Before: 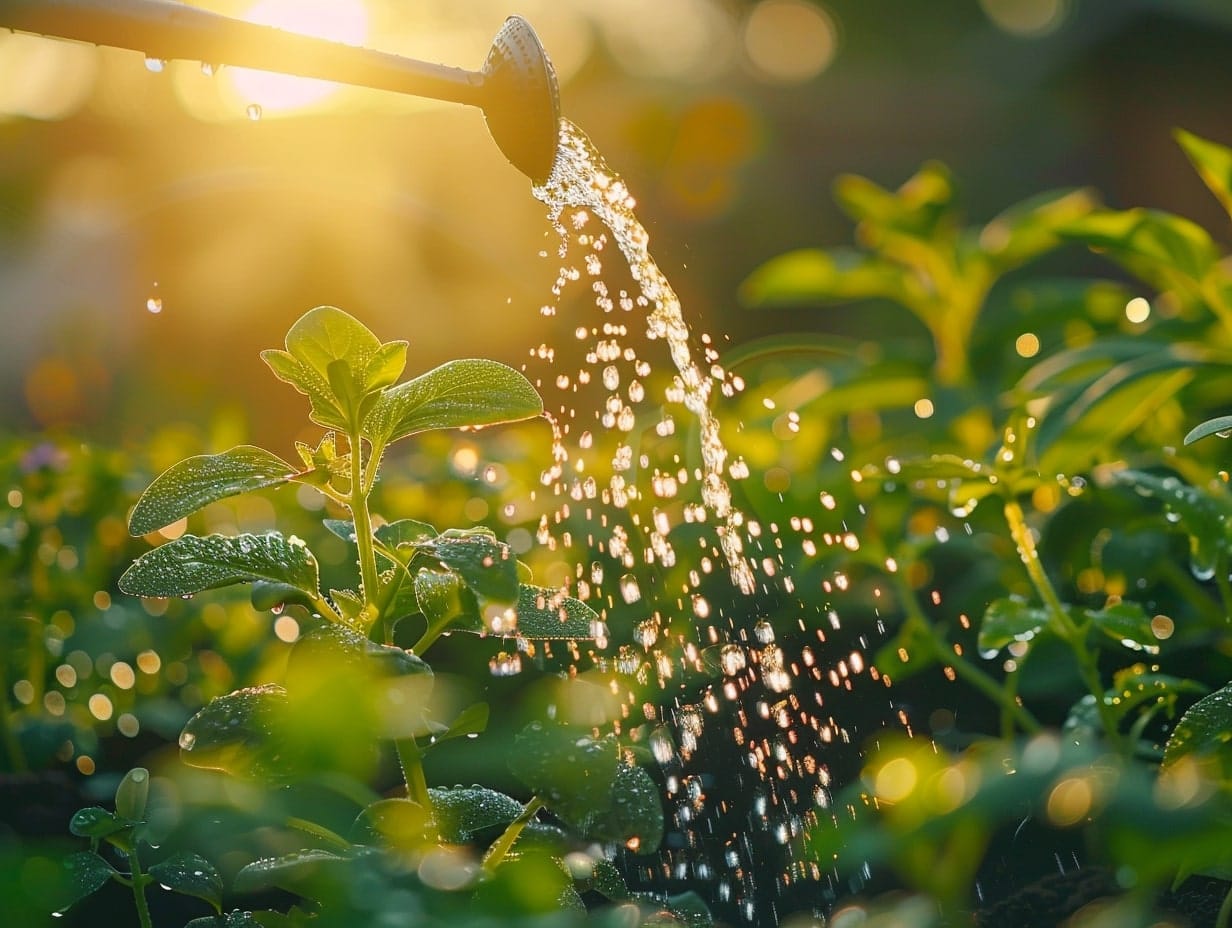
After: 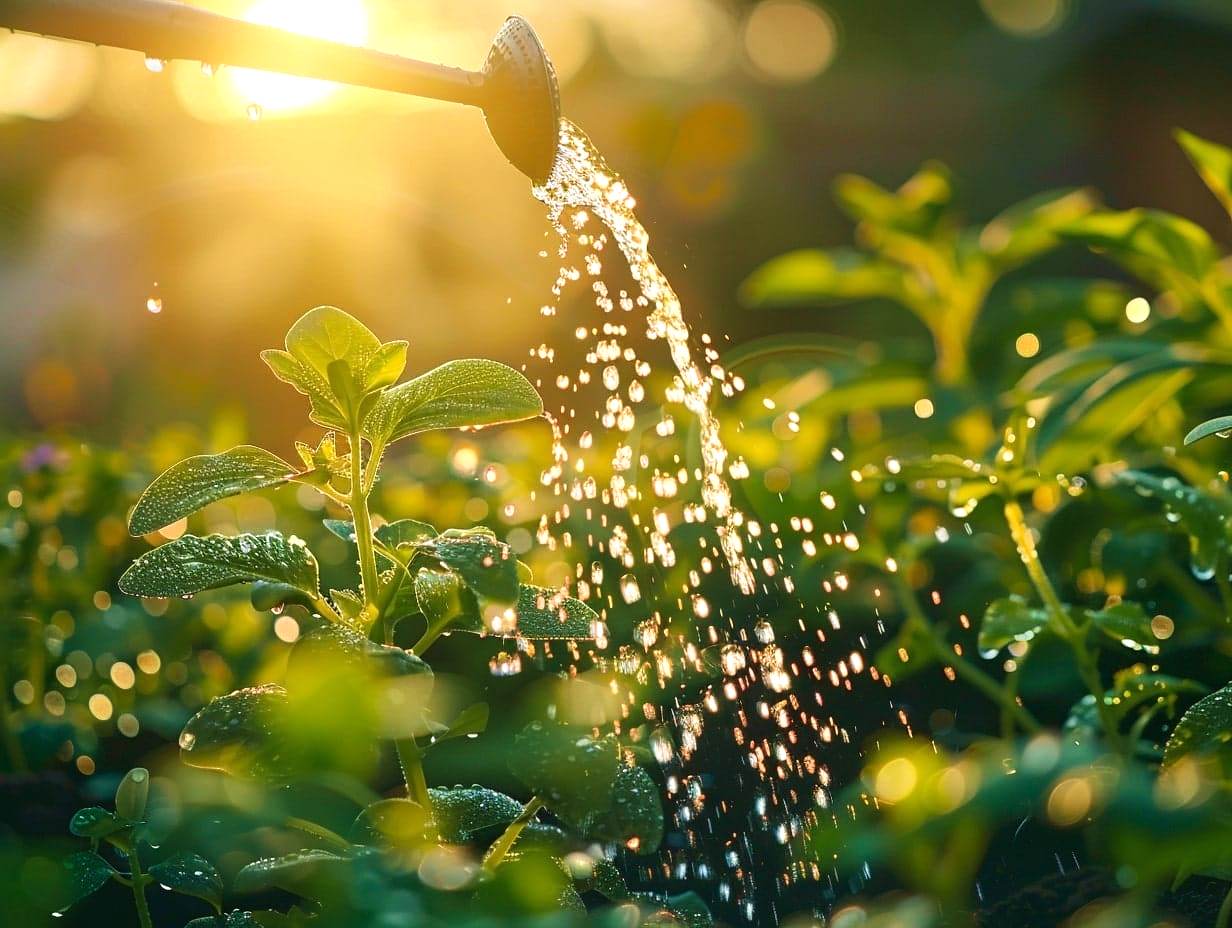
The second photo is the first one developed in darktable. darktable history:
tone equalizer: -8 EV -0.417 EV, -7 EV -0.389 EV, -6 EV -0.333 EV, -5 EV -0.222 EV, -3 EV 0.222 EV, -2 EV 0.333 EV, -1 EV 0.389 EV, +0 EV 0.417 EV, edges refinement/feathering 500, mask exposure compensation -1.57 EV, preserve details no
velvia: strength 45%
